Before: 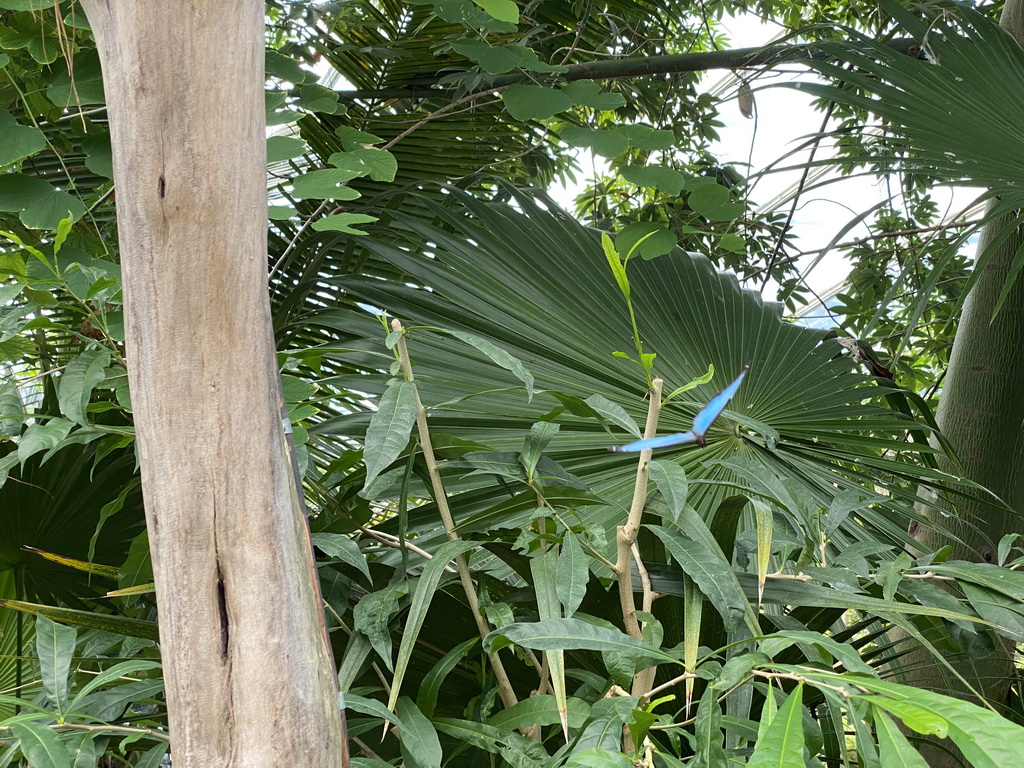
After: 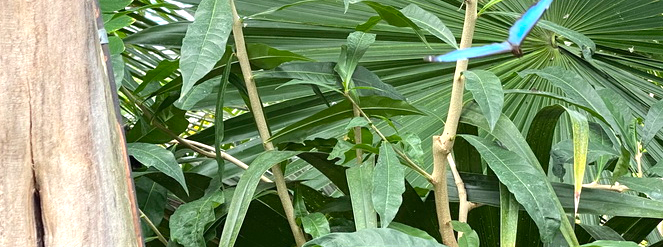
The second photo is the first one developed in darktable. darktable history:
crop: left 18.02%, top 50.868%, right 17.175%, bottom 16.871%
exposure: exposure 0.559 EV, compensate exposure bias true, compensate highlight preservation false
